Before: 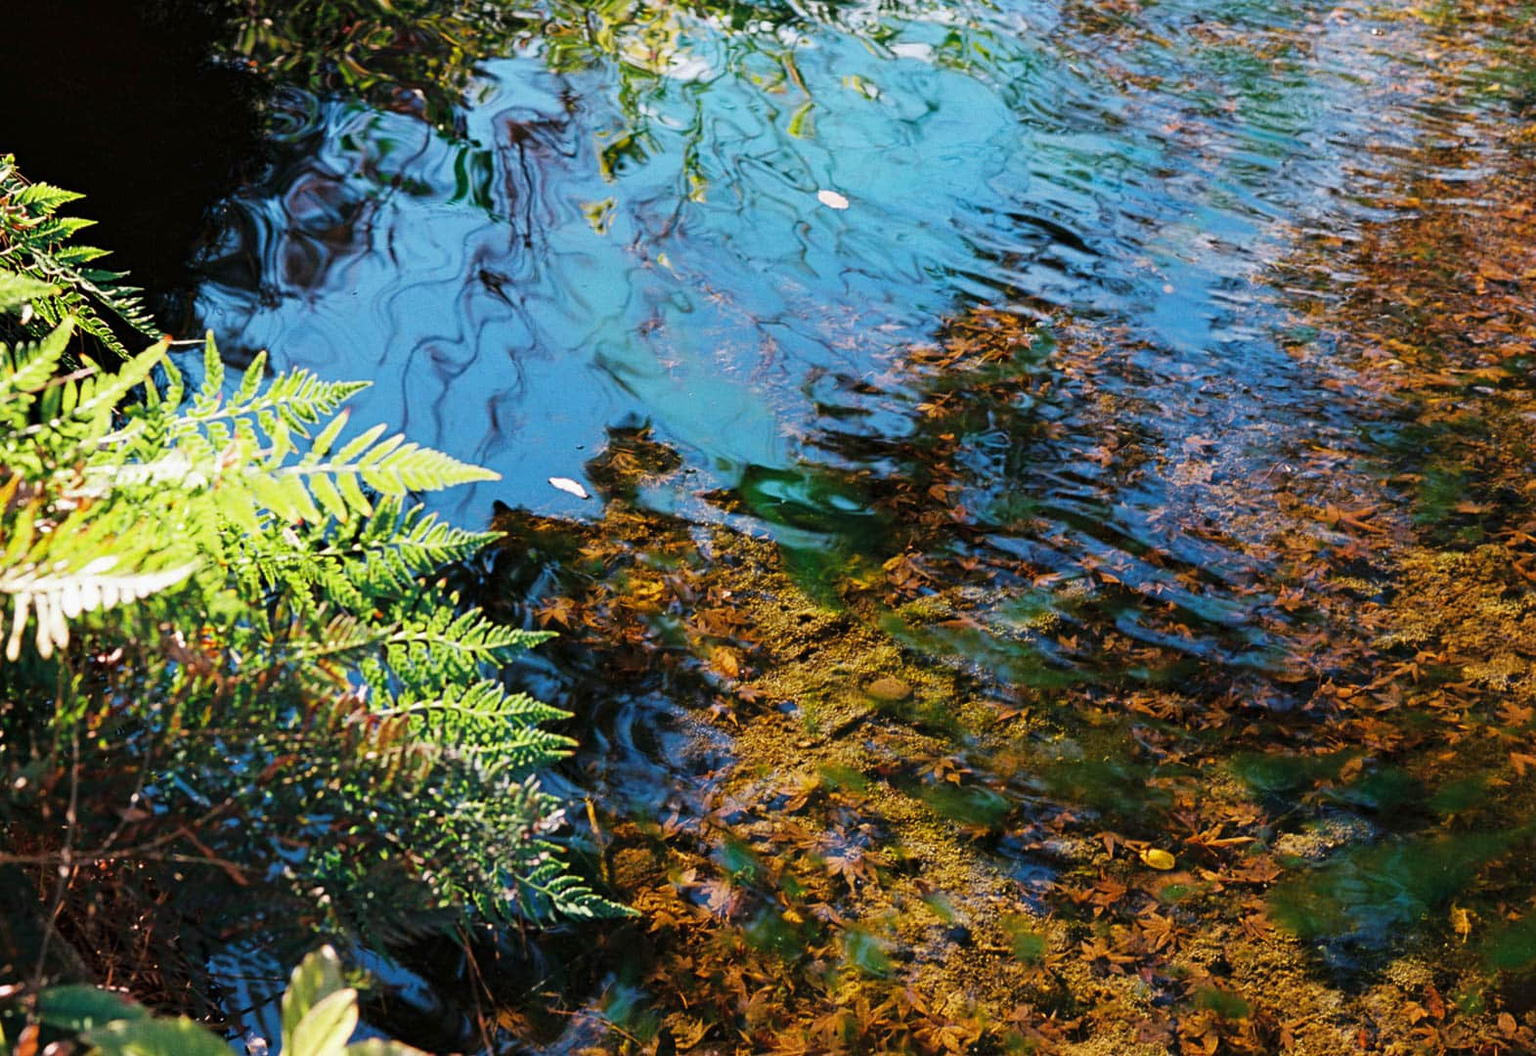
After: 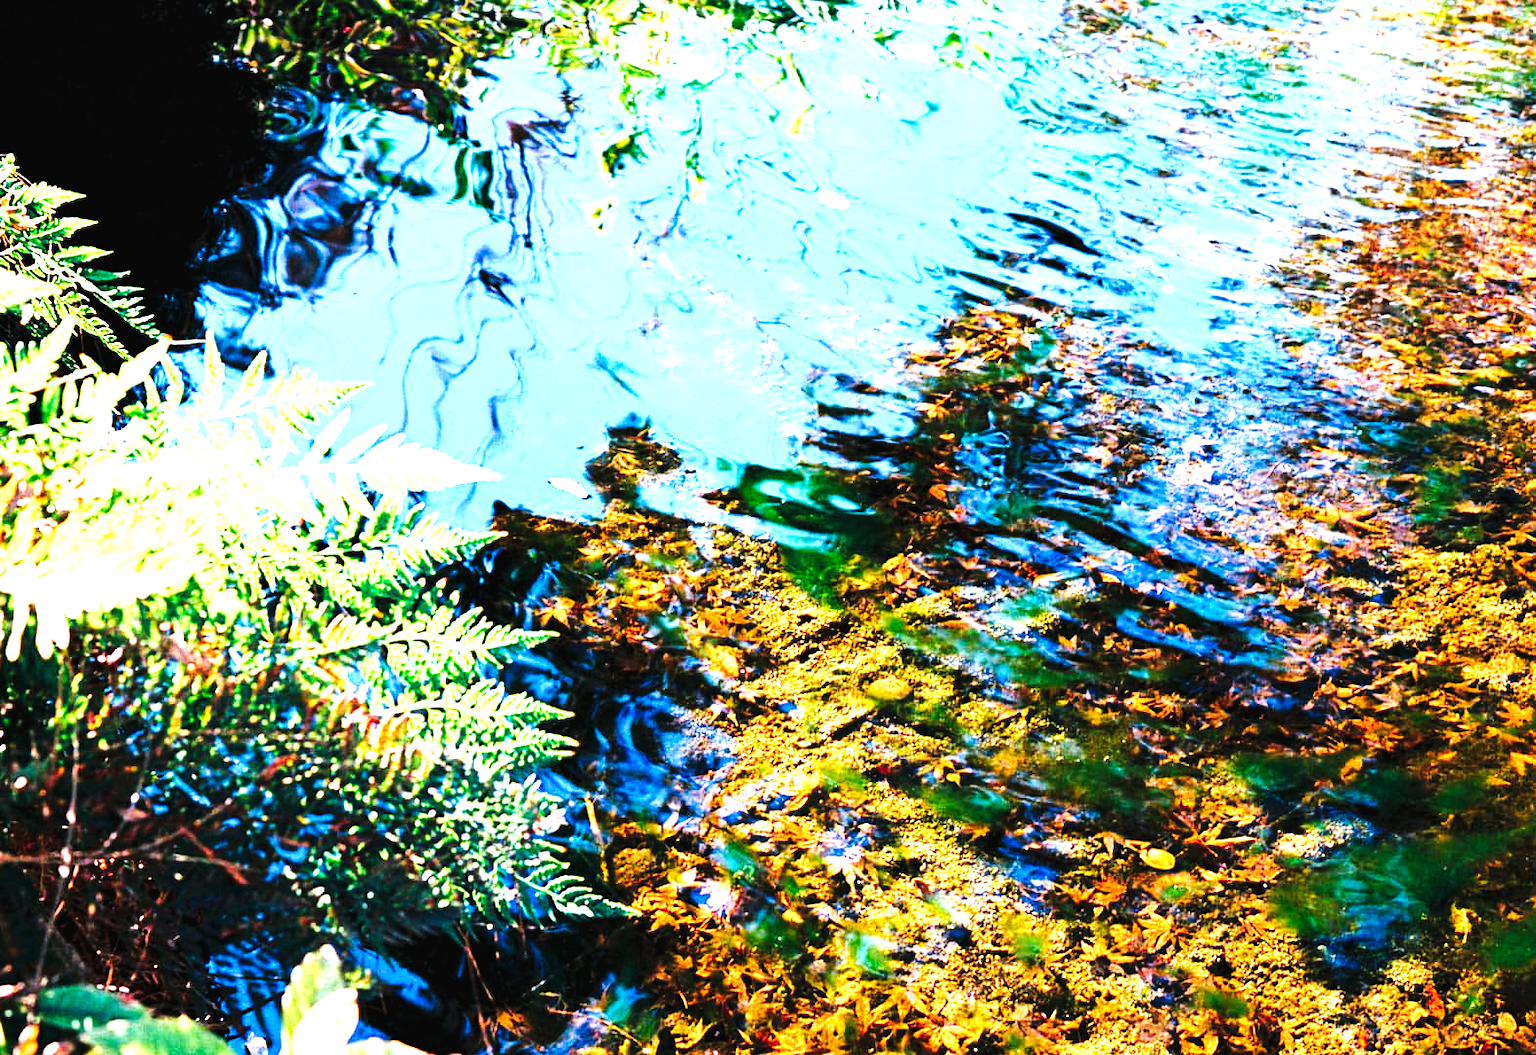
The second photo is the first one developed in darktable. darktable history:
tone curve: curves: ch0 [(0, 0) (0.003, 0.017) (0.011, 0.017) (0.025, 0.017) (0.044, 0.019) (0.069, 0.03) (0.1, 0.046) (0.136, 0.066) (0.177, 0.104) (0.224, 0.151) (0.277, 0.231) (0.335, 0.321) (0.399, 0.454) (0.468, 0.567) (0.543, 0.674) (0.623, 0.763) (0.709, 0.82) (0.801, 0.872) (0.898, 0.934) (1, 1)], preserve colors none
color calibration: illuminant as shot in camera, x 0.378, y 0.381, temperature 4093.13 K, saturation algorithm version 1 (2020)
exposure: exposure 0.648 EV, compensate highlight preservation false
levels: levels [0, 0.394, 0.787]
